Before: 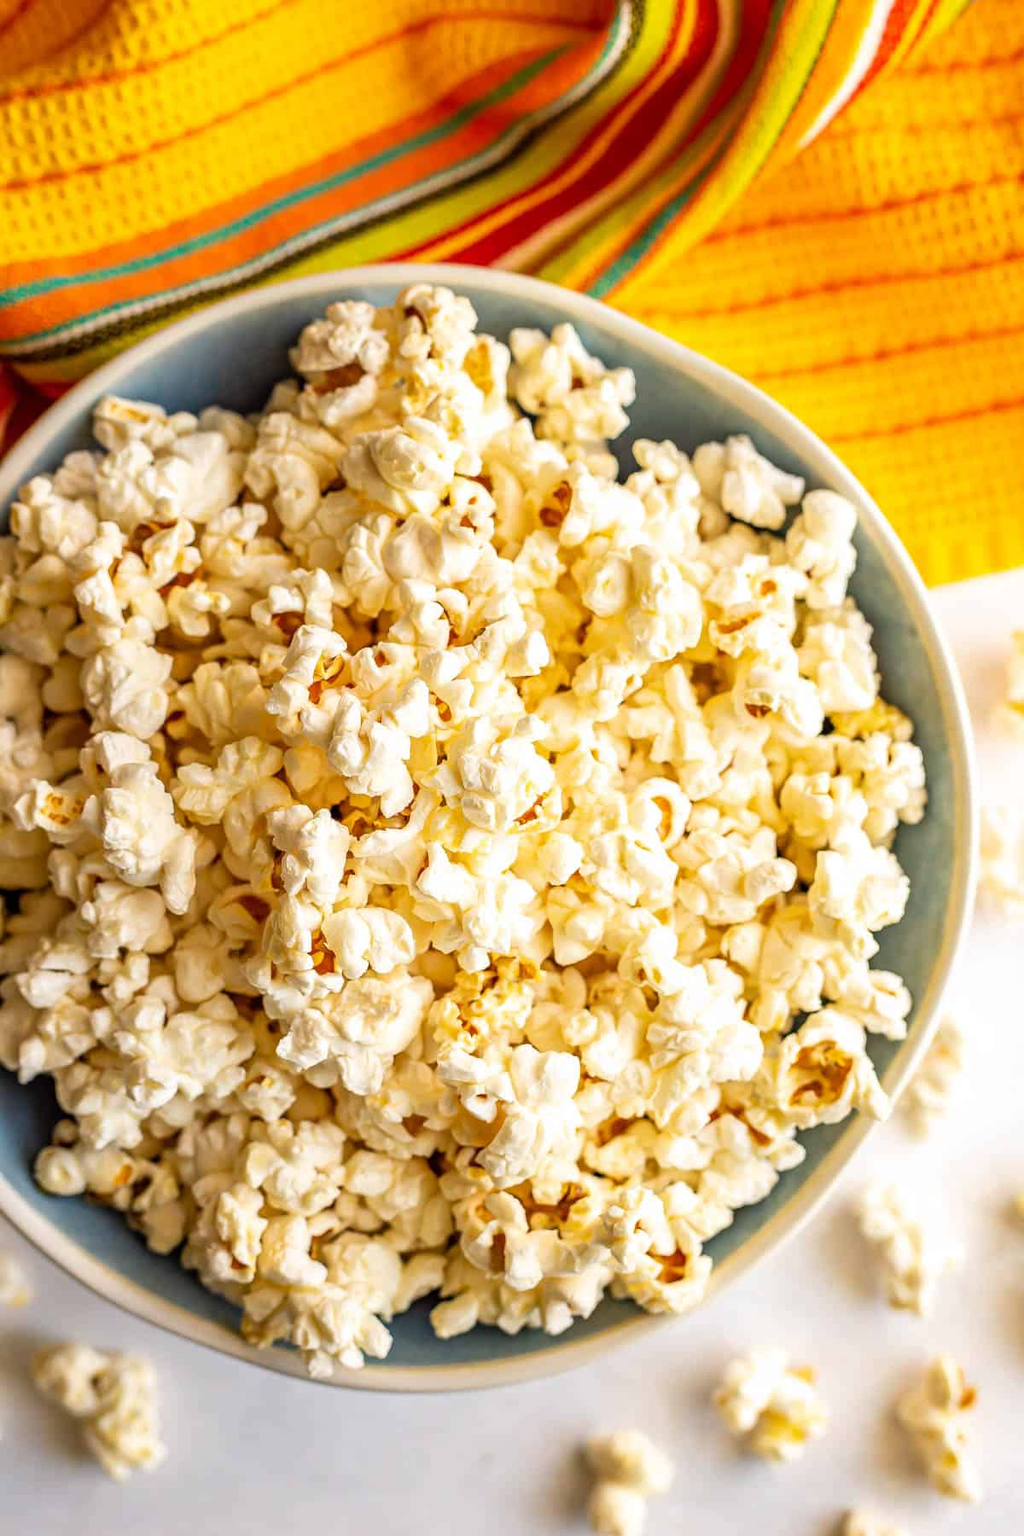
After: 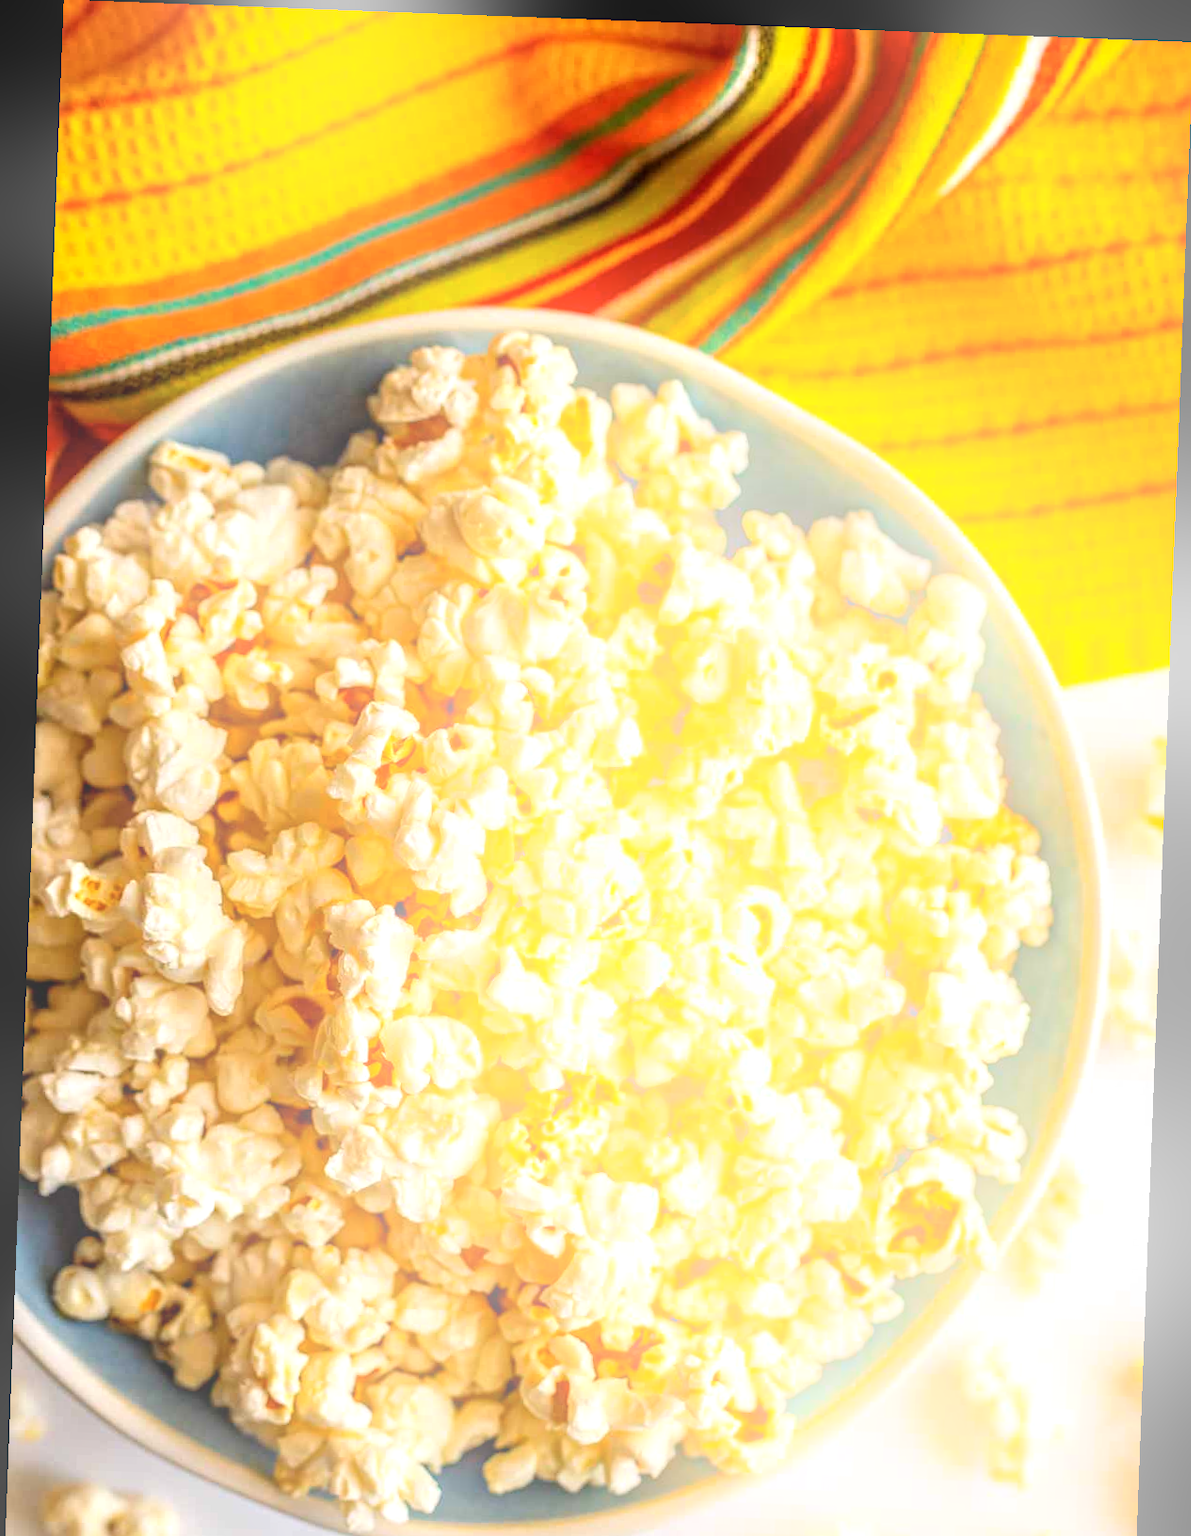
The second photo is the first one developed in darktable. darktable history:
exposure: exposure 0.3 EV, compensate highlight preservation false
crop and rotate: top 0%, bottom 11.49%
rotate and perspective: rotation 2.17°, automatic cropping off
bloom: on, module defaults
local contrast: detail 130%
